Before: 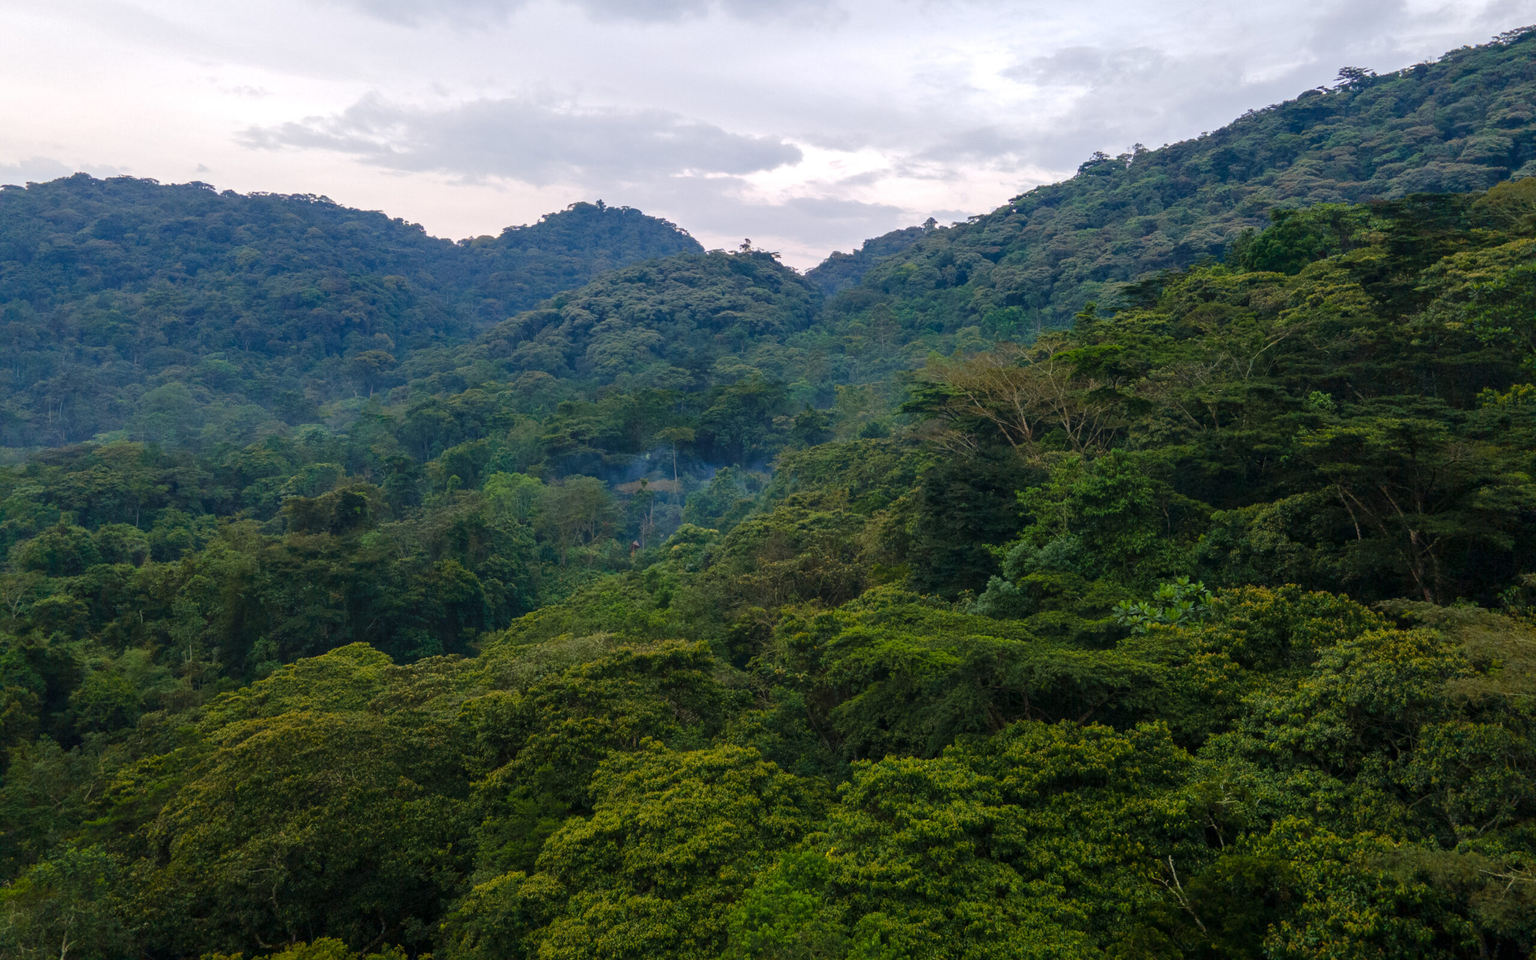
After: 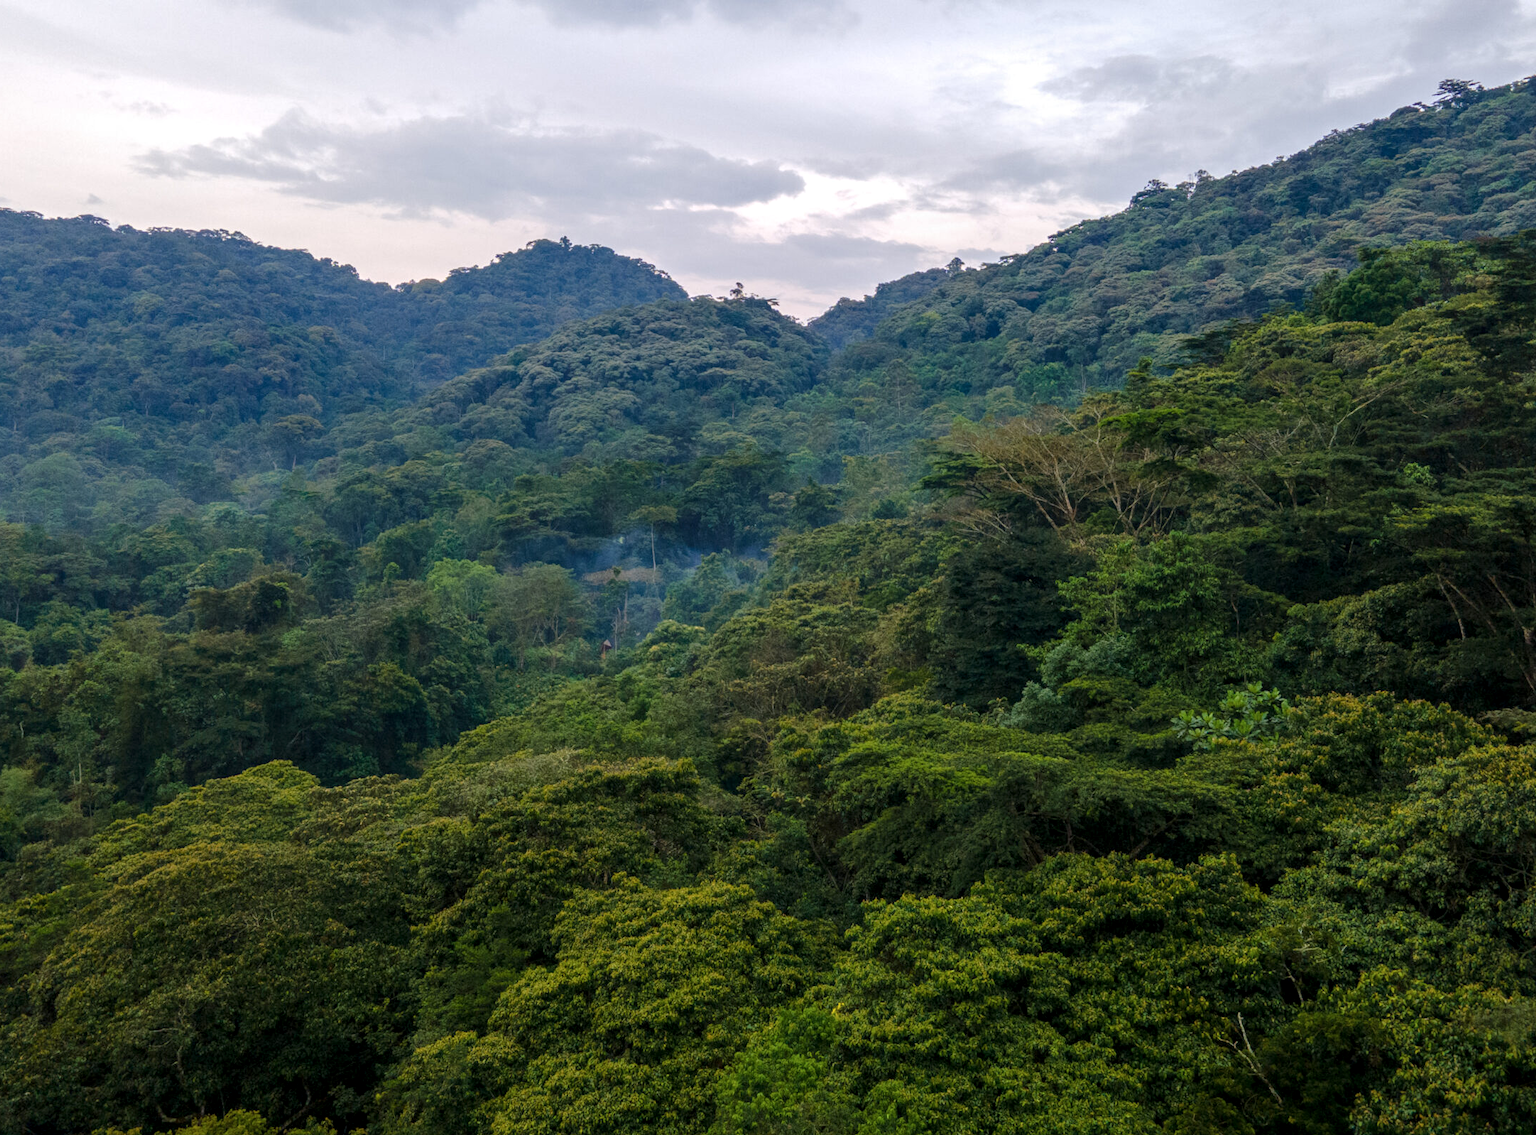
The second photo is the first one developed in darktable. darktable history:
crop: left 8.019%, right 7.463%
local contrast: on, module defaults
